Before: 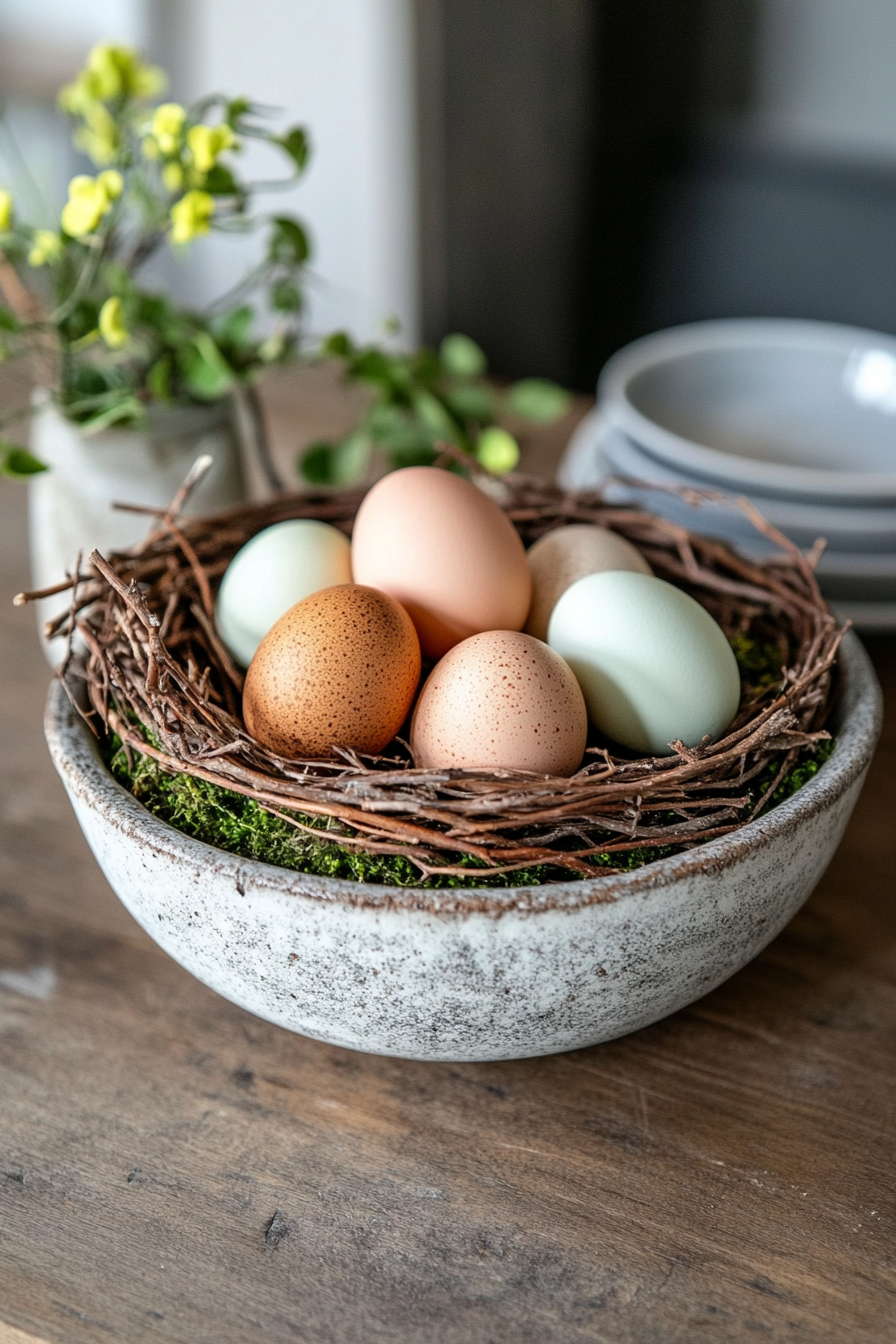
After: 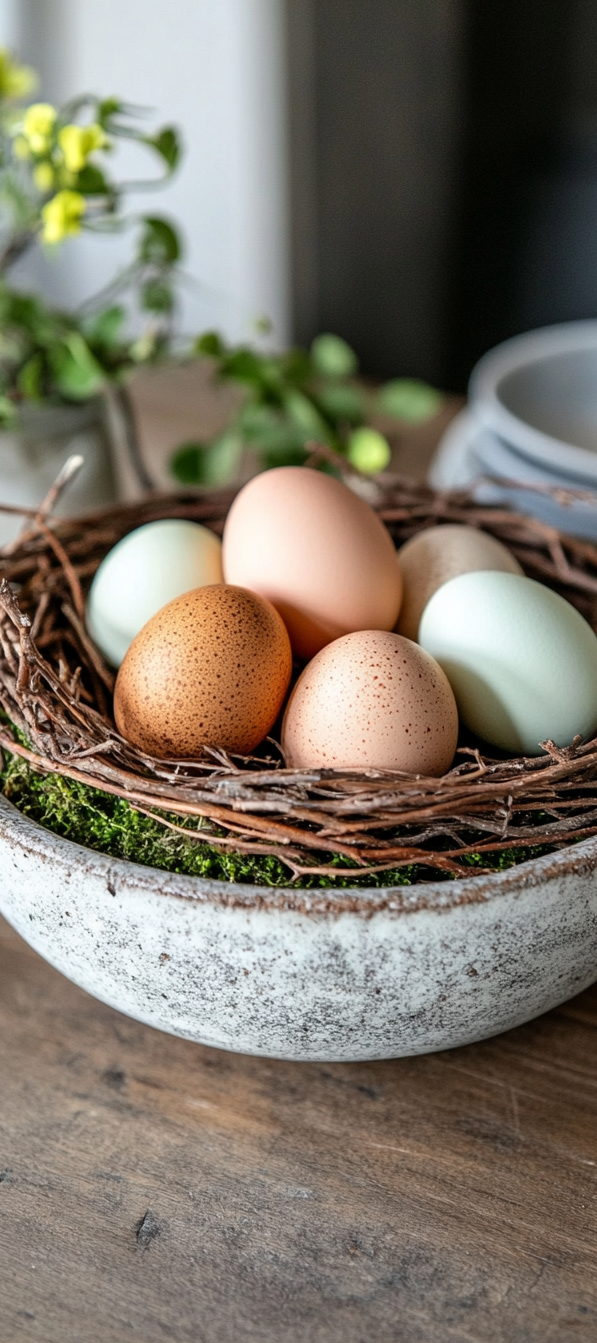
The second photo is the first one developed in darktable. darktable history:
crop and rotate: left 14.436%, right 18.898%
tone equalizer: on, module defaults
